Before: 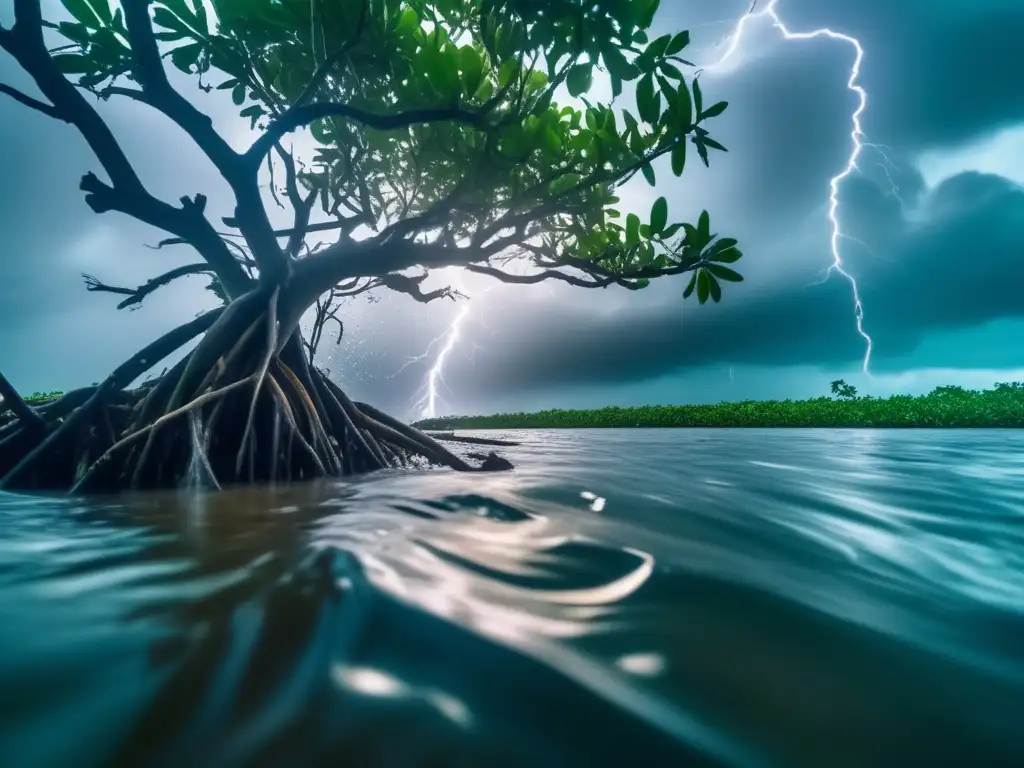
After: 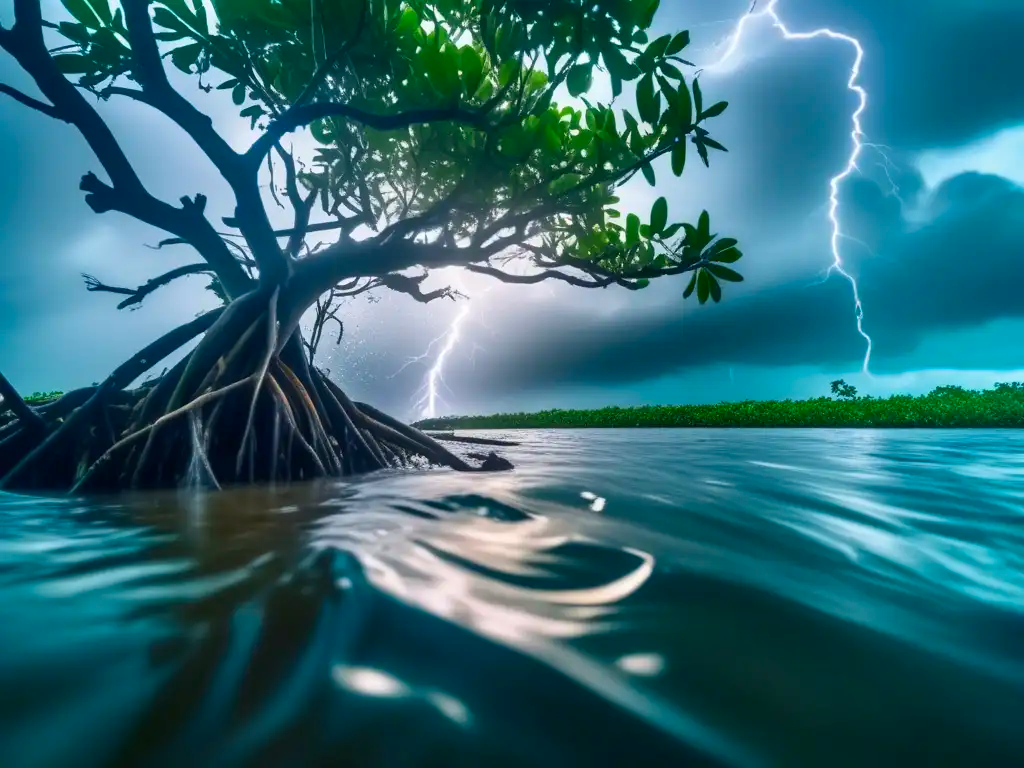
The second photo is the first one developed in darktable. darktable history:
contrast brightness saturation: contrast 0.089, saturation 0.276
